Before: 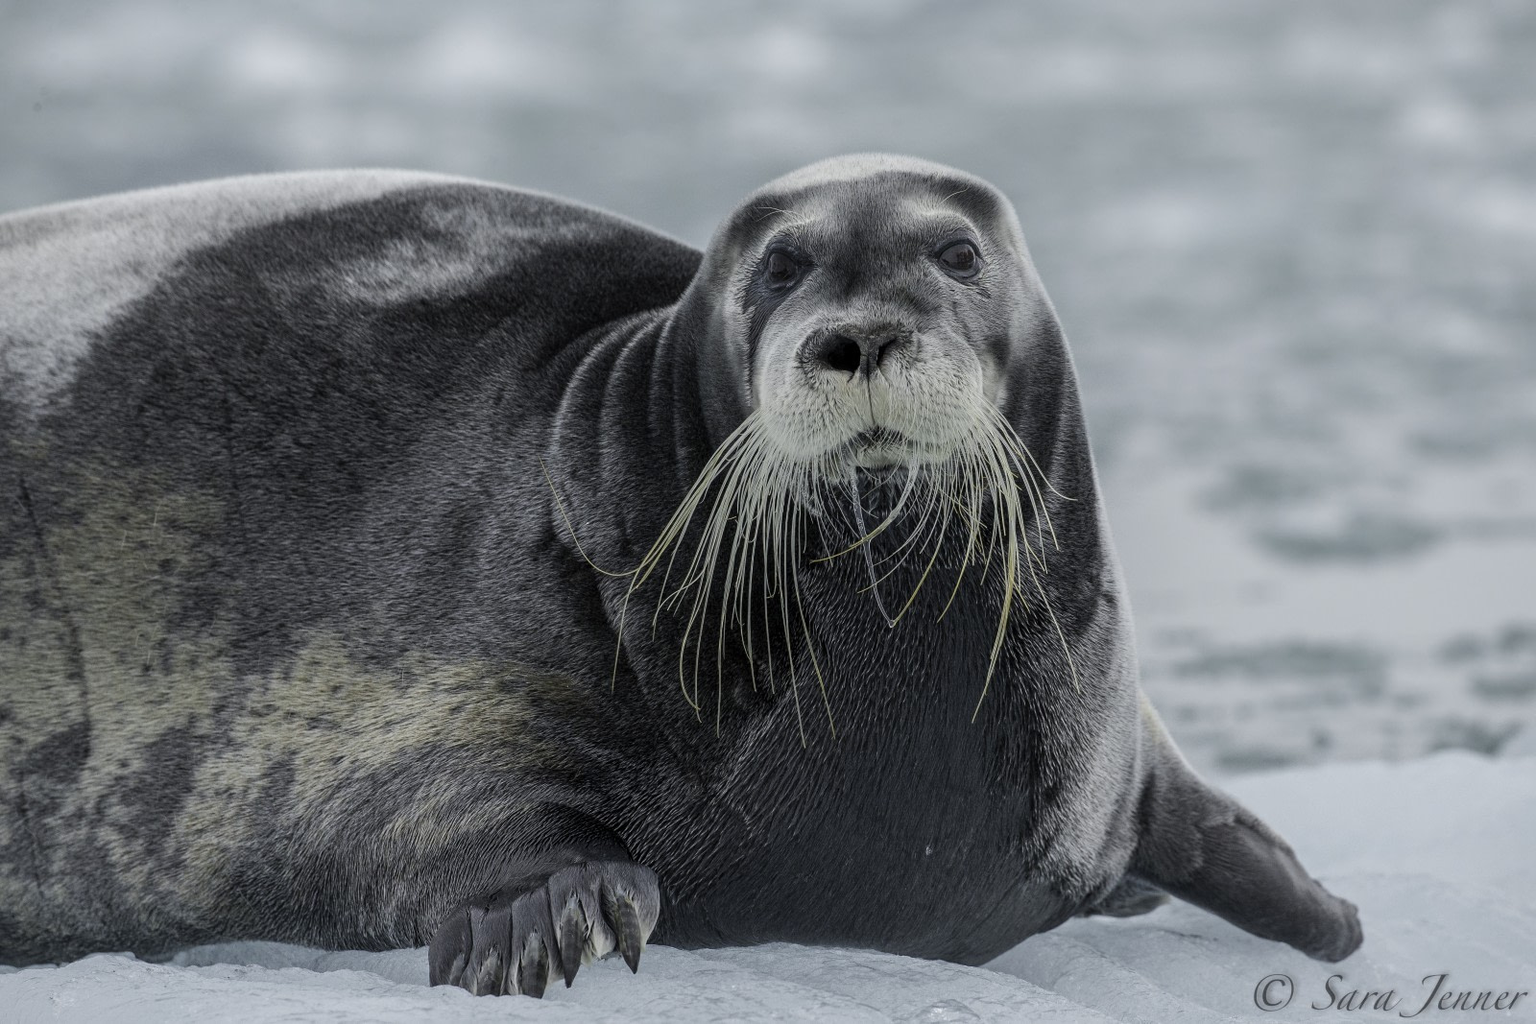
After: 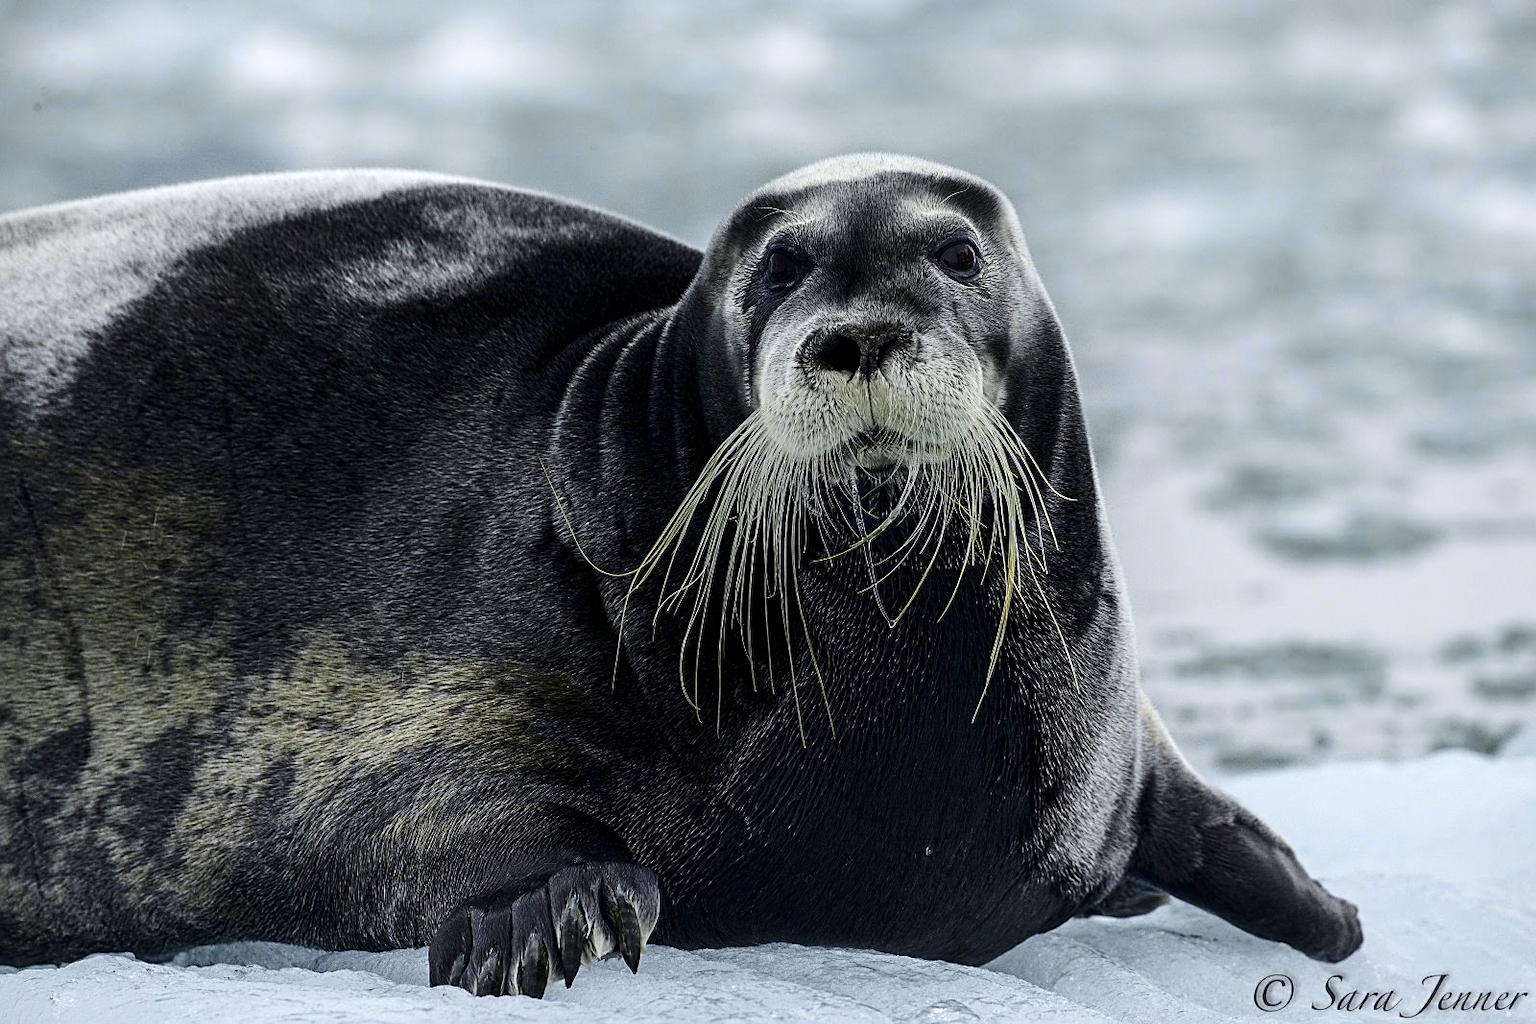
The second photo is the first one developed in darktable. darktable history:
sharpen: on, module defaults
tone equalizer: -8 EV -0.42 EV, -7 EV -0.391 EV, -6 EV -0.294 EV, -5 EV -0.214 EV, -3 EV 0.207 EV, -2 EV 0.33 EV, -1 EV 0.407 EV, +0 EV 0.44 EV
contrast brightness saturation: contrast 0.188, brightness -0.235, saturation 0.108
color zones: curves: ch0 [(0.099, 0.624) (0.257, 0.596) (0.384, 0.376) (0.529, 0.492) (0.697, 0.564) (0.768, 0.532) (0.908, 0.644)]; ch1 [(0.112, 0.564) (0.254, 0.612) (0.432, 0.676) (0.592, 0.456) (0.743, 0.684) (0.888, 0.536)]; ch2 [(0.25, 0.5) (0.469, 0.36) (0.75, 0.5)]
